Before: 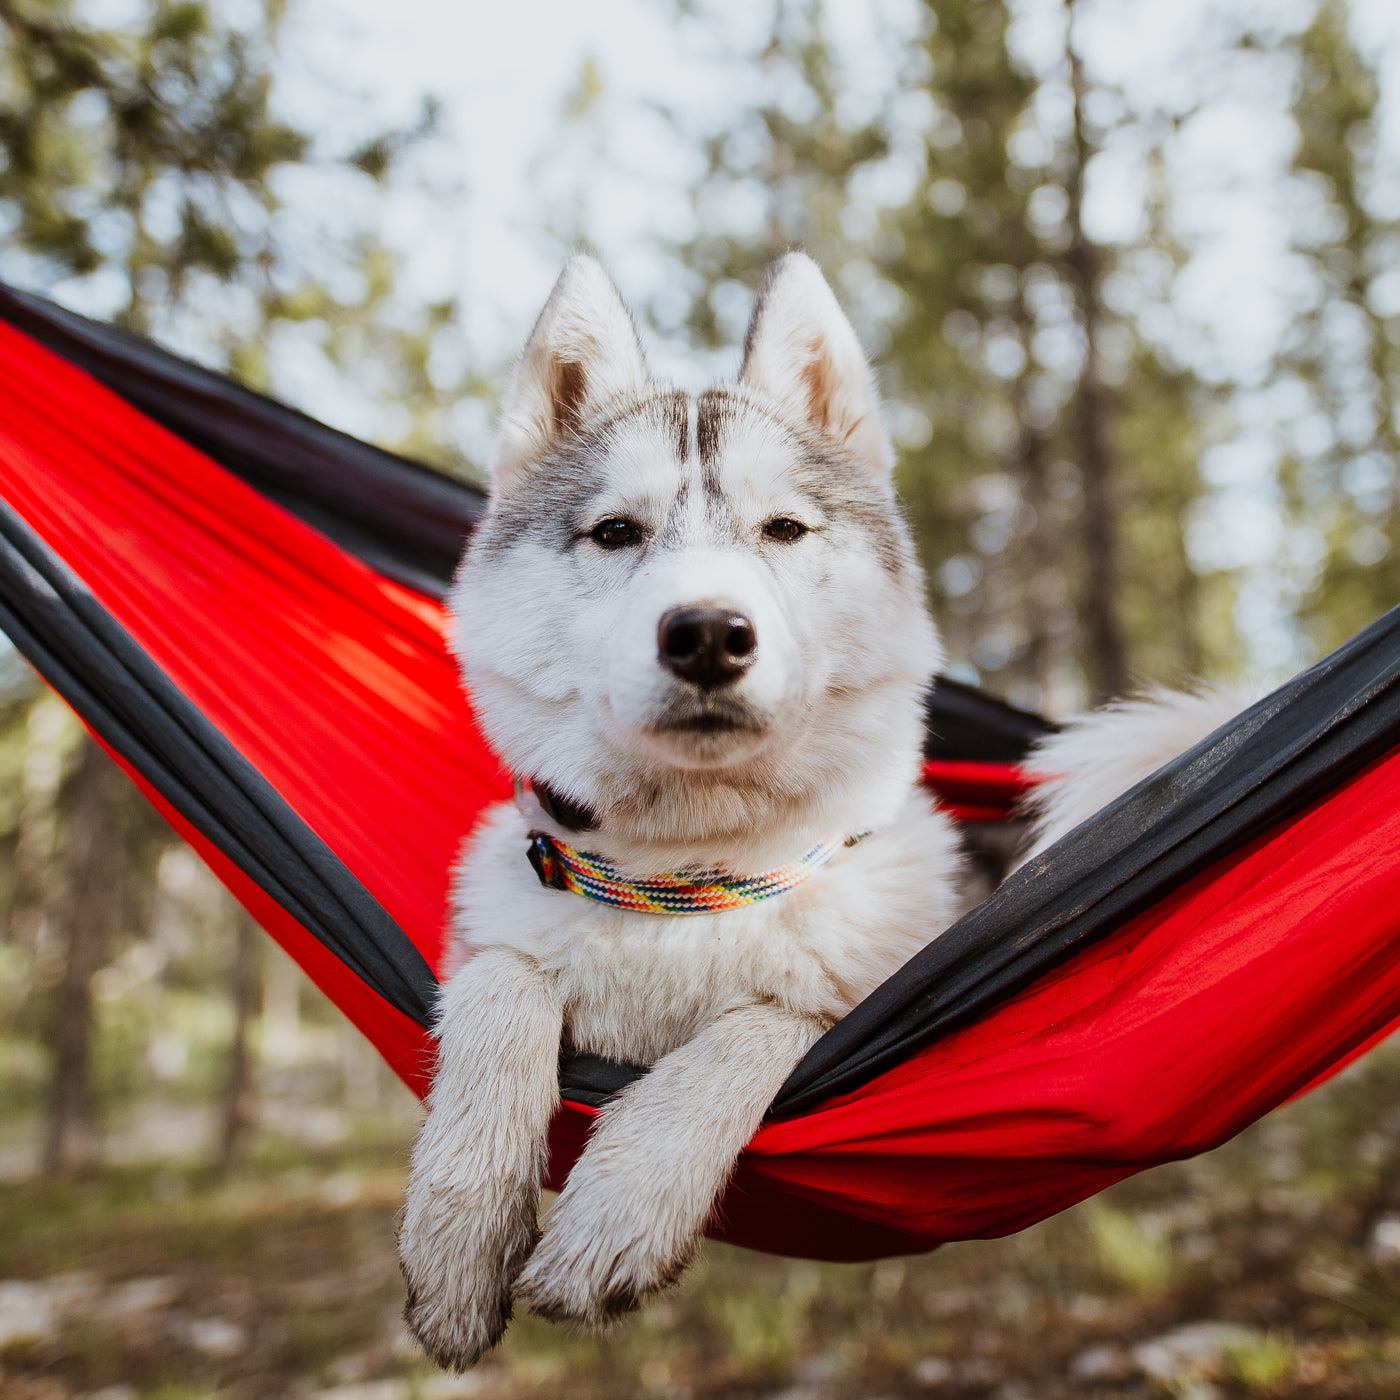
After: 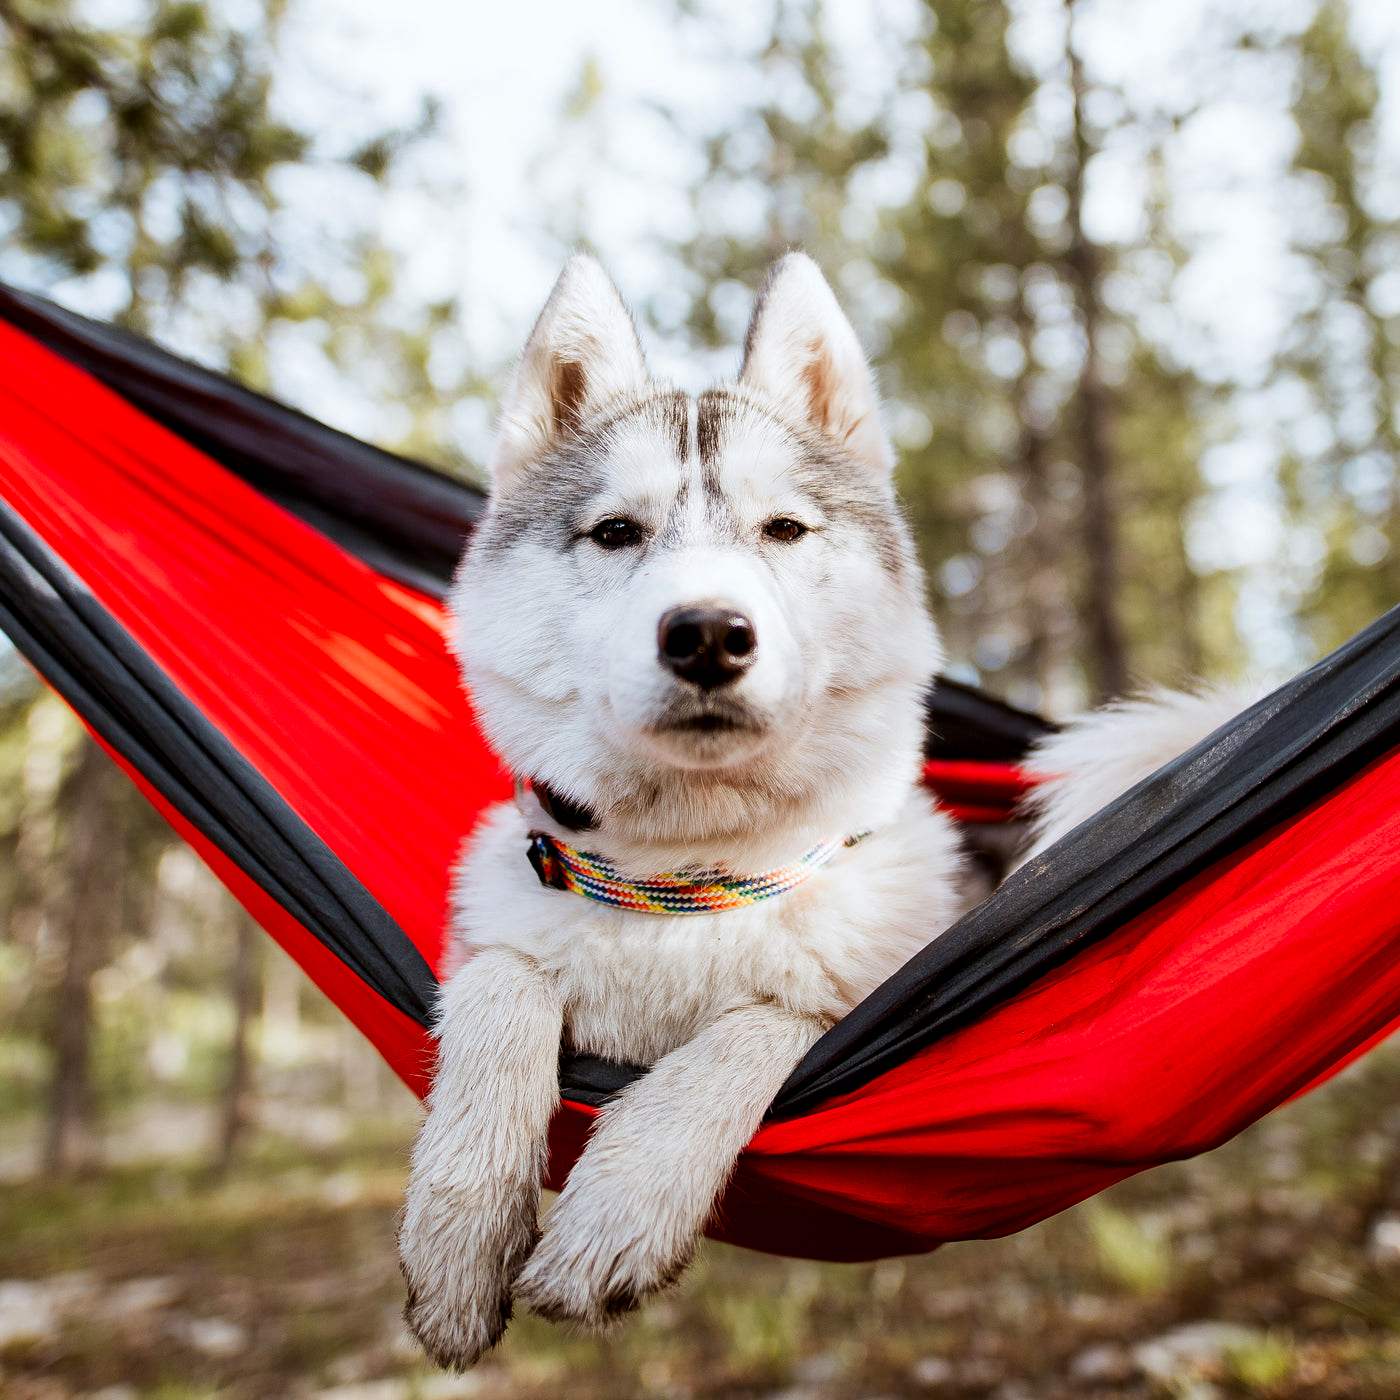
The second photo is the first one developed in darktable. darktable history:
exposure: black level correction 0.005, exposure 0.281 EV, compensate exposure bias true, compensate highlight preservation false
